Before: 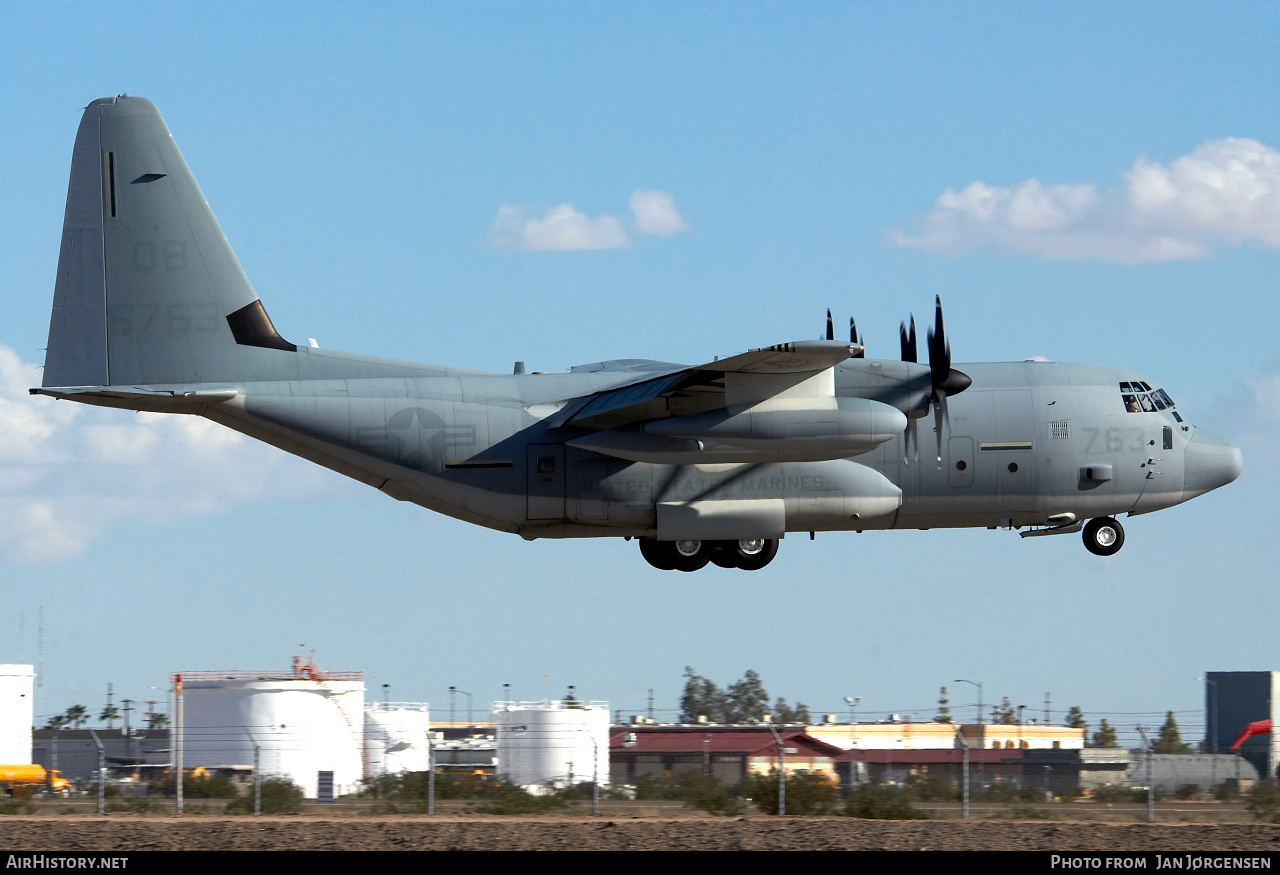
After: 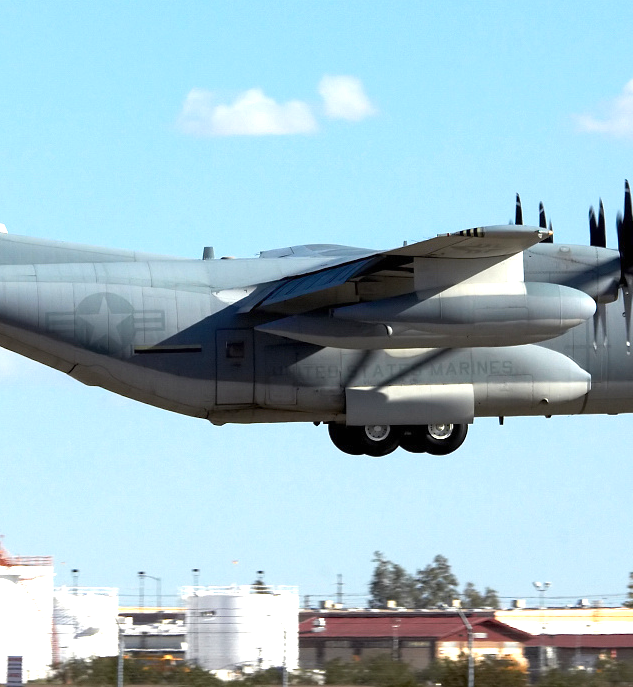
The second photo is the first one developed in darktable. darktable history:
exposure: black level correction 0, exposure 0.68 EV, compensate exposure bias true, compensate highlight preservation false
crop and rotate: angle 0.02°, left 24.353%, top 13.219%, right 26.156%, bottom 8.224%
